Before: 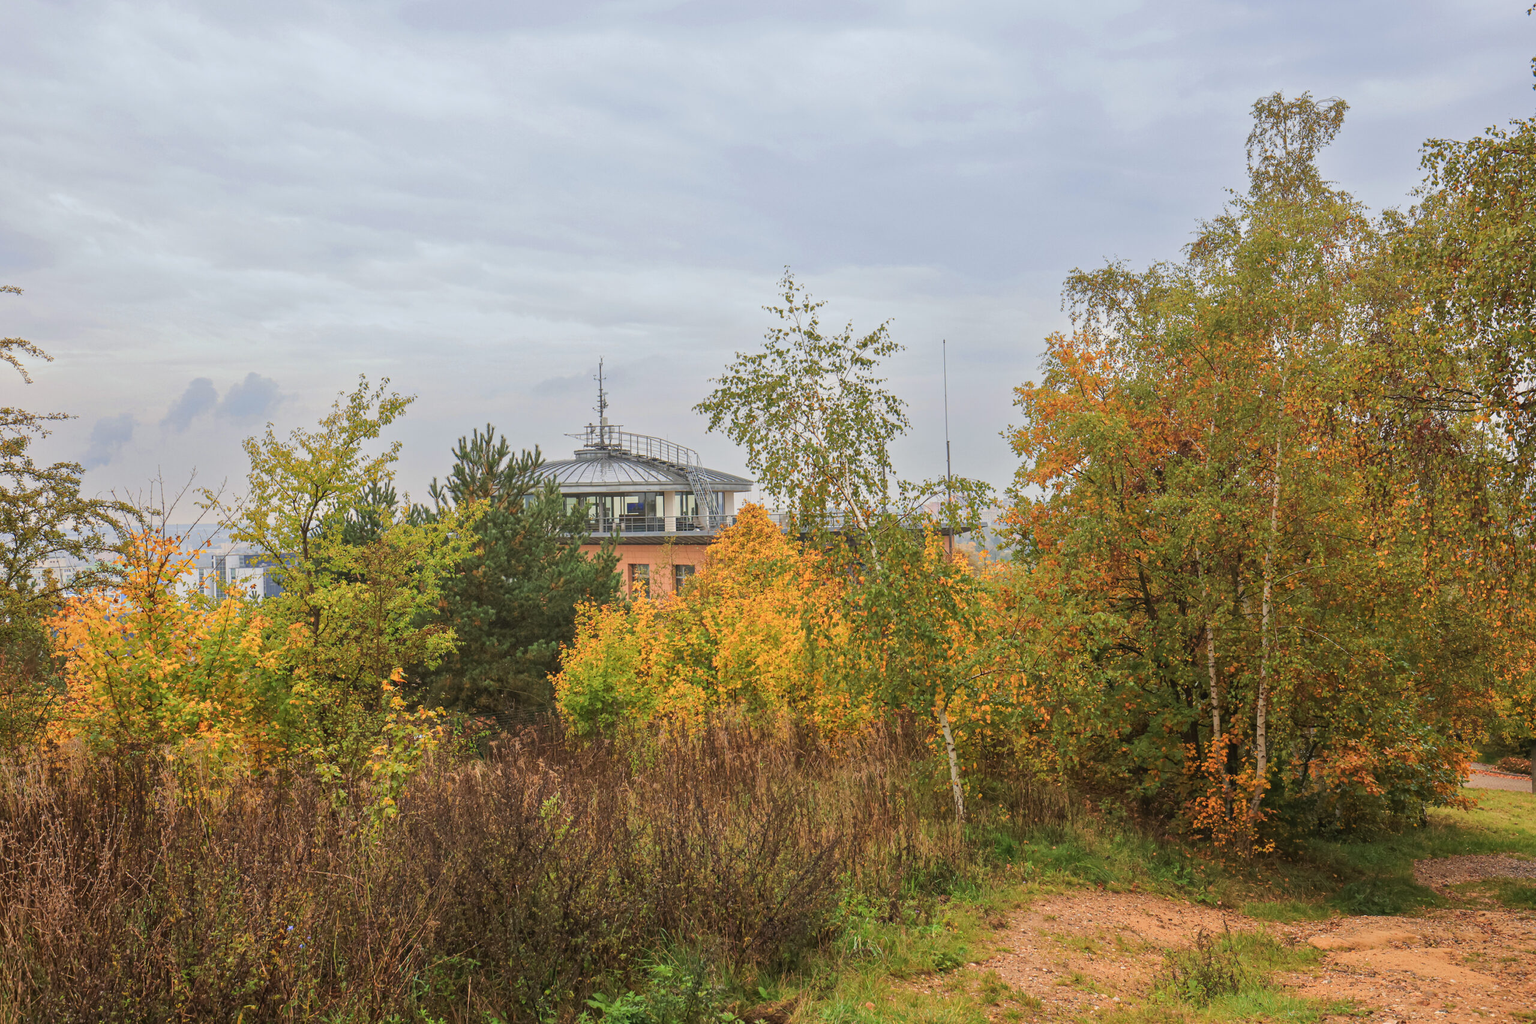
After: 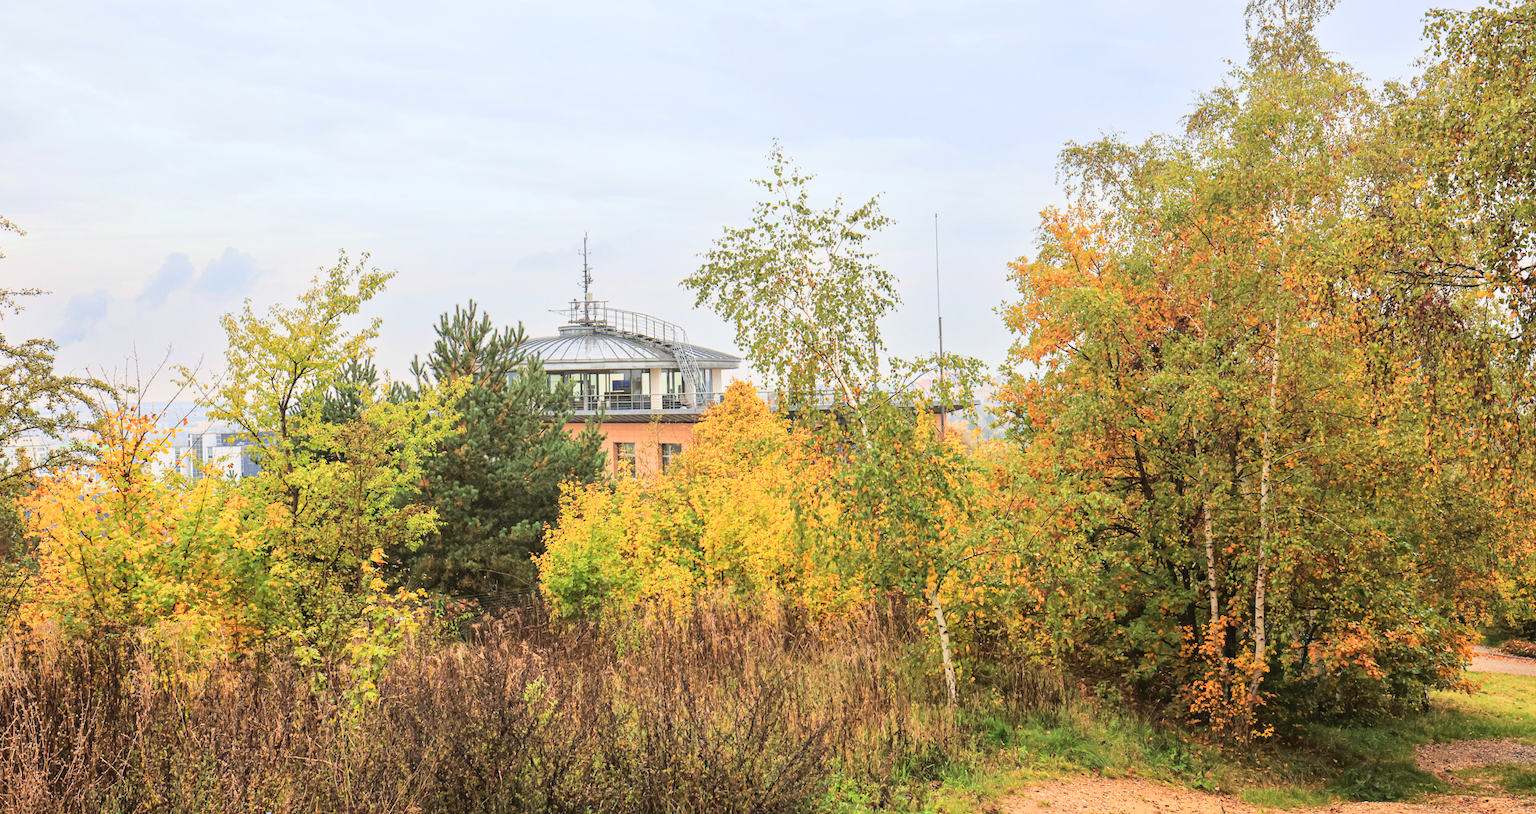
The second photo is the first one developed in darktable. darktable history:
crop and rotate: left 1.814%, top 12.818%, right 0.25%, bottom 9.225%
base curve: curves: ch0 [(0, 0) (0.028, 0.03) (0.121, 0.232) (0.46, 0.748) (0.859, 0.968) (1, 1)]
